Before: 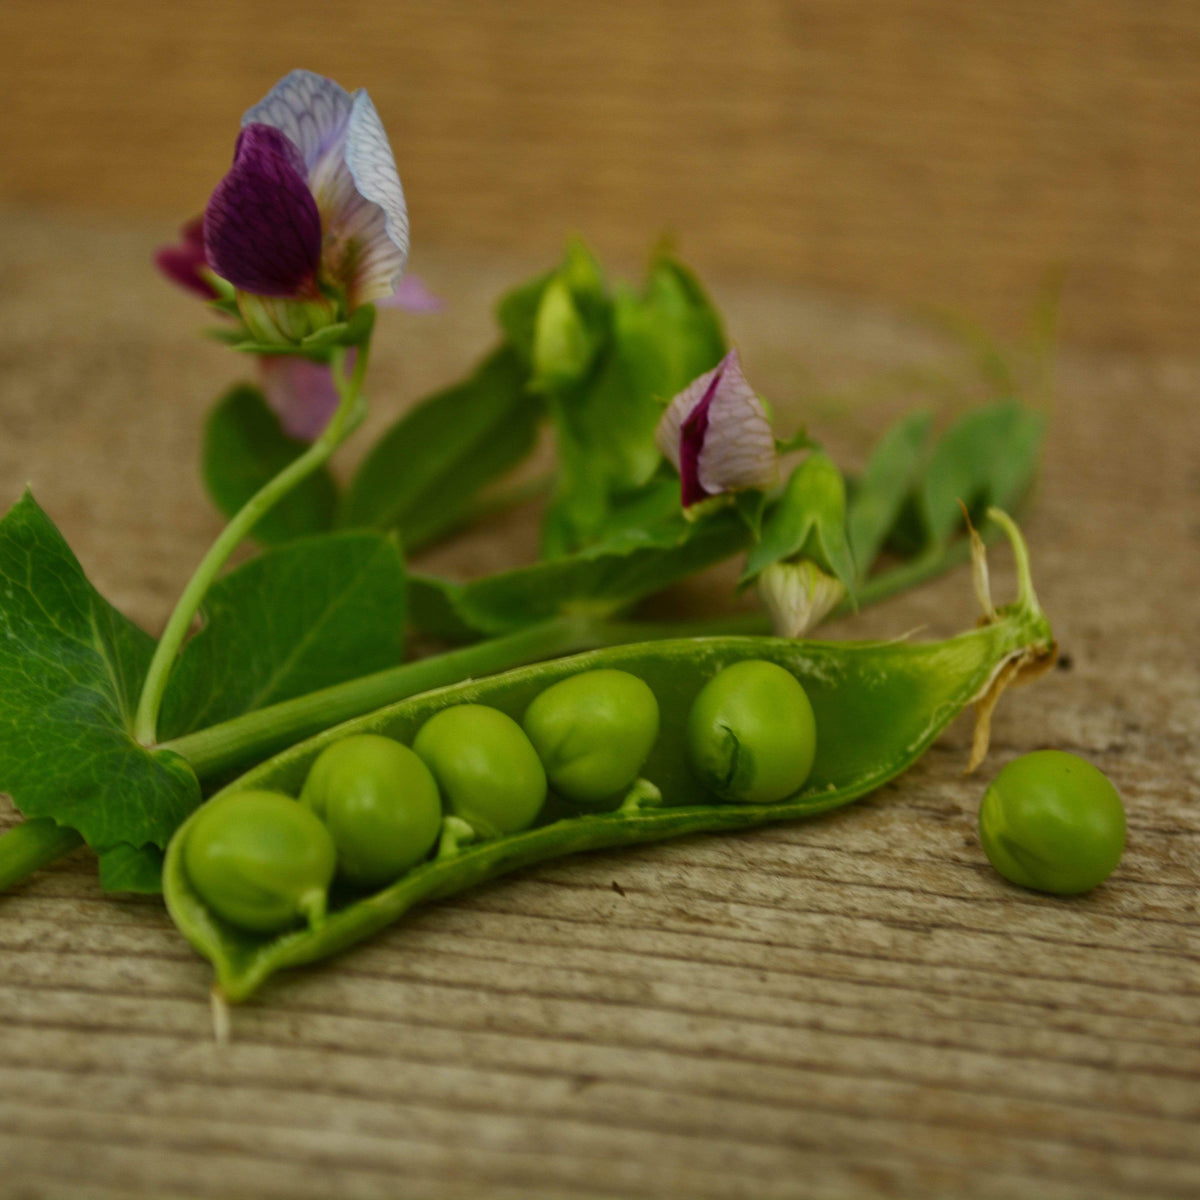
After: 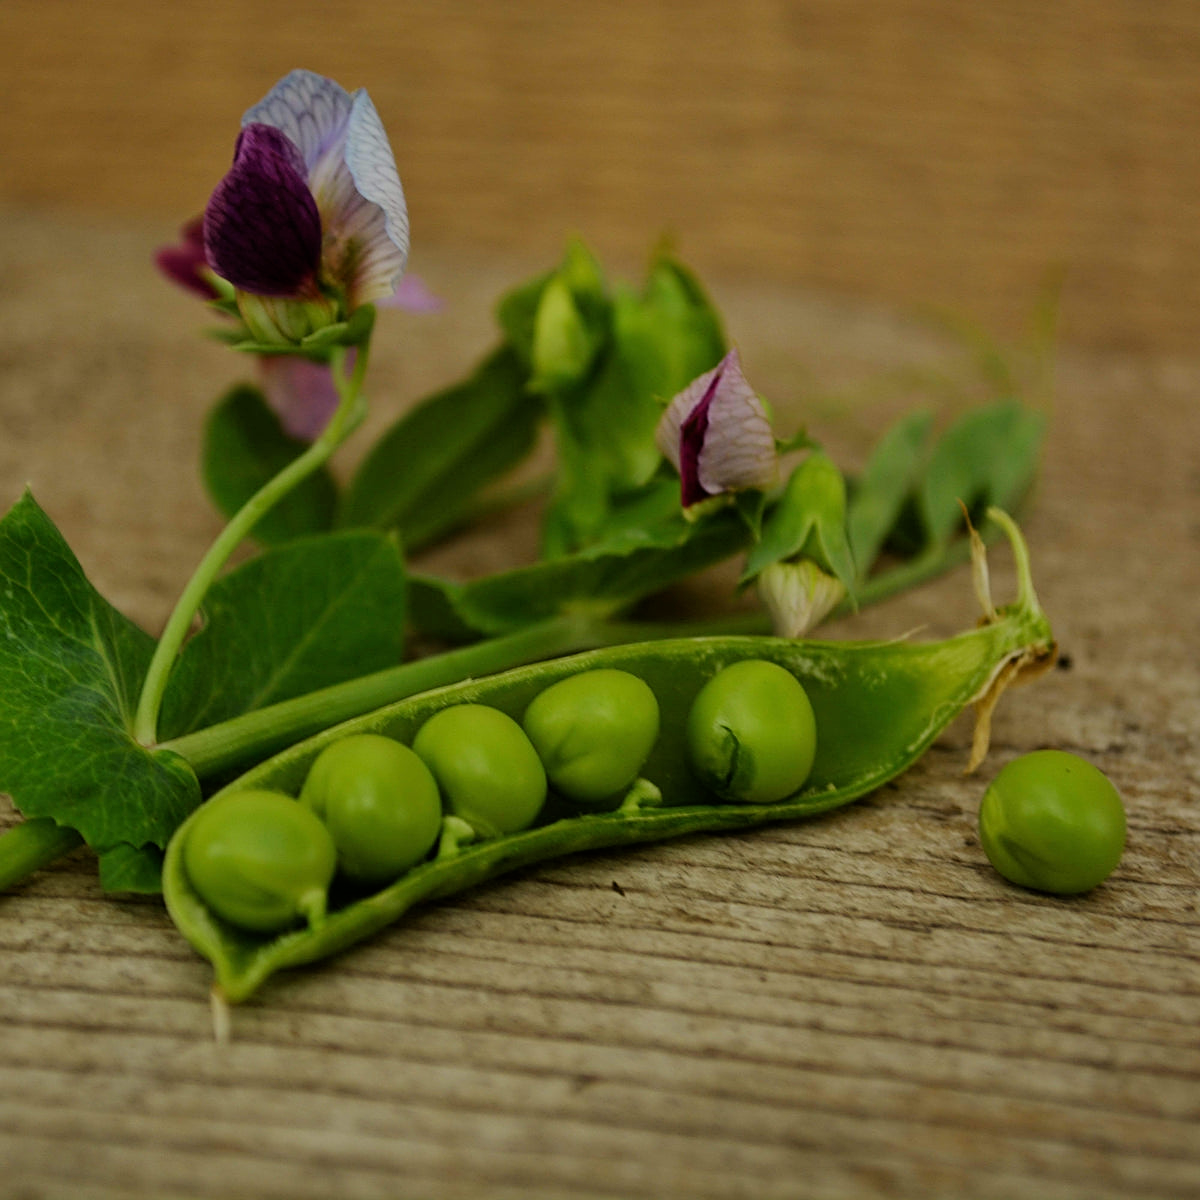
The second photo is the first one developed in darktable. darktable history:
filmic rgb: black relative exposure -7.15 EV, white relative exposure 5.36 EV, hardness 3.02, color science v6 (2022)
sharpen: on, module defaults
